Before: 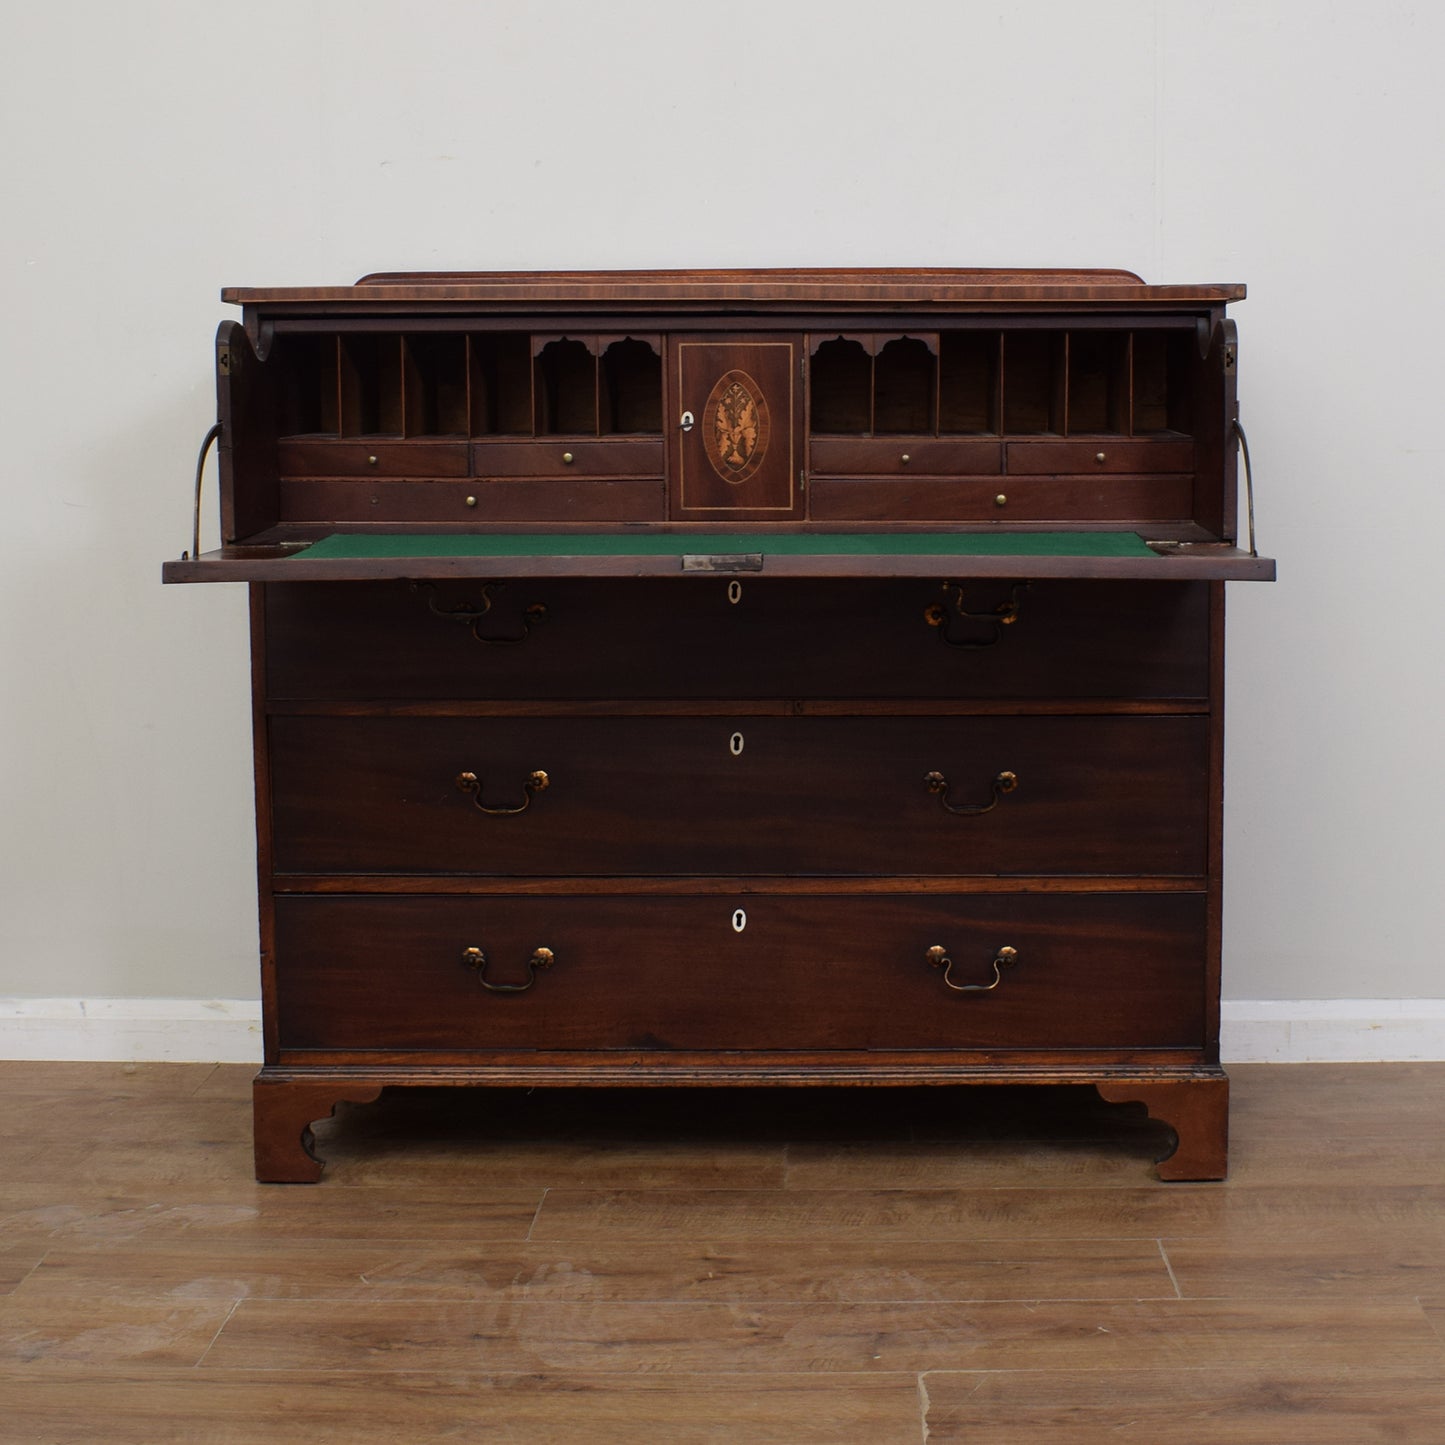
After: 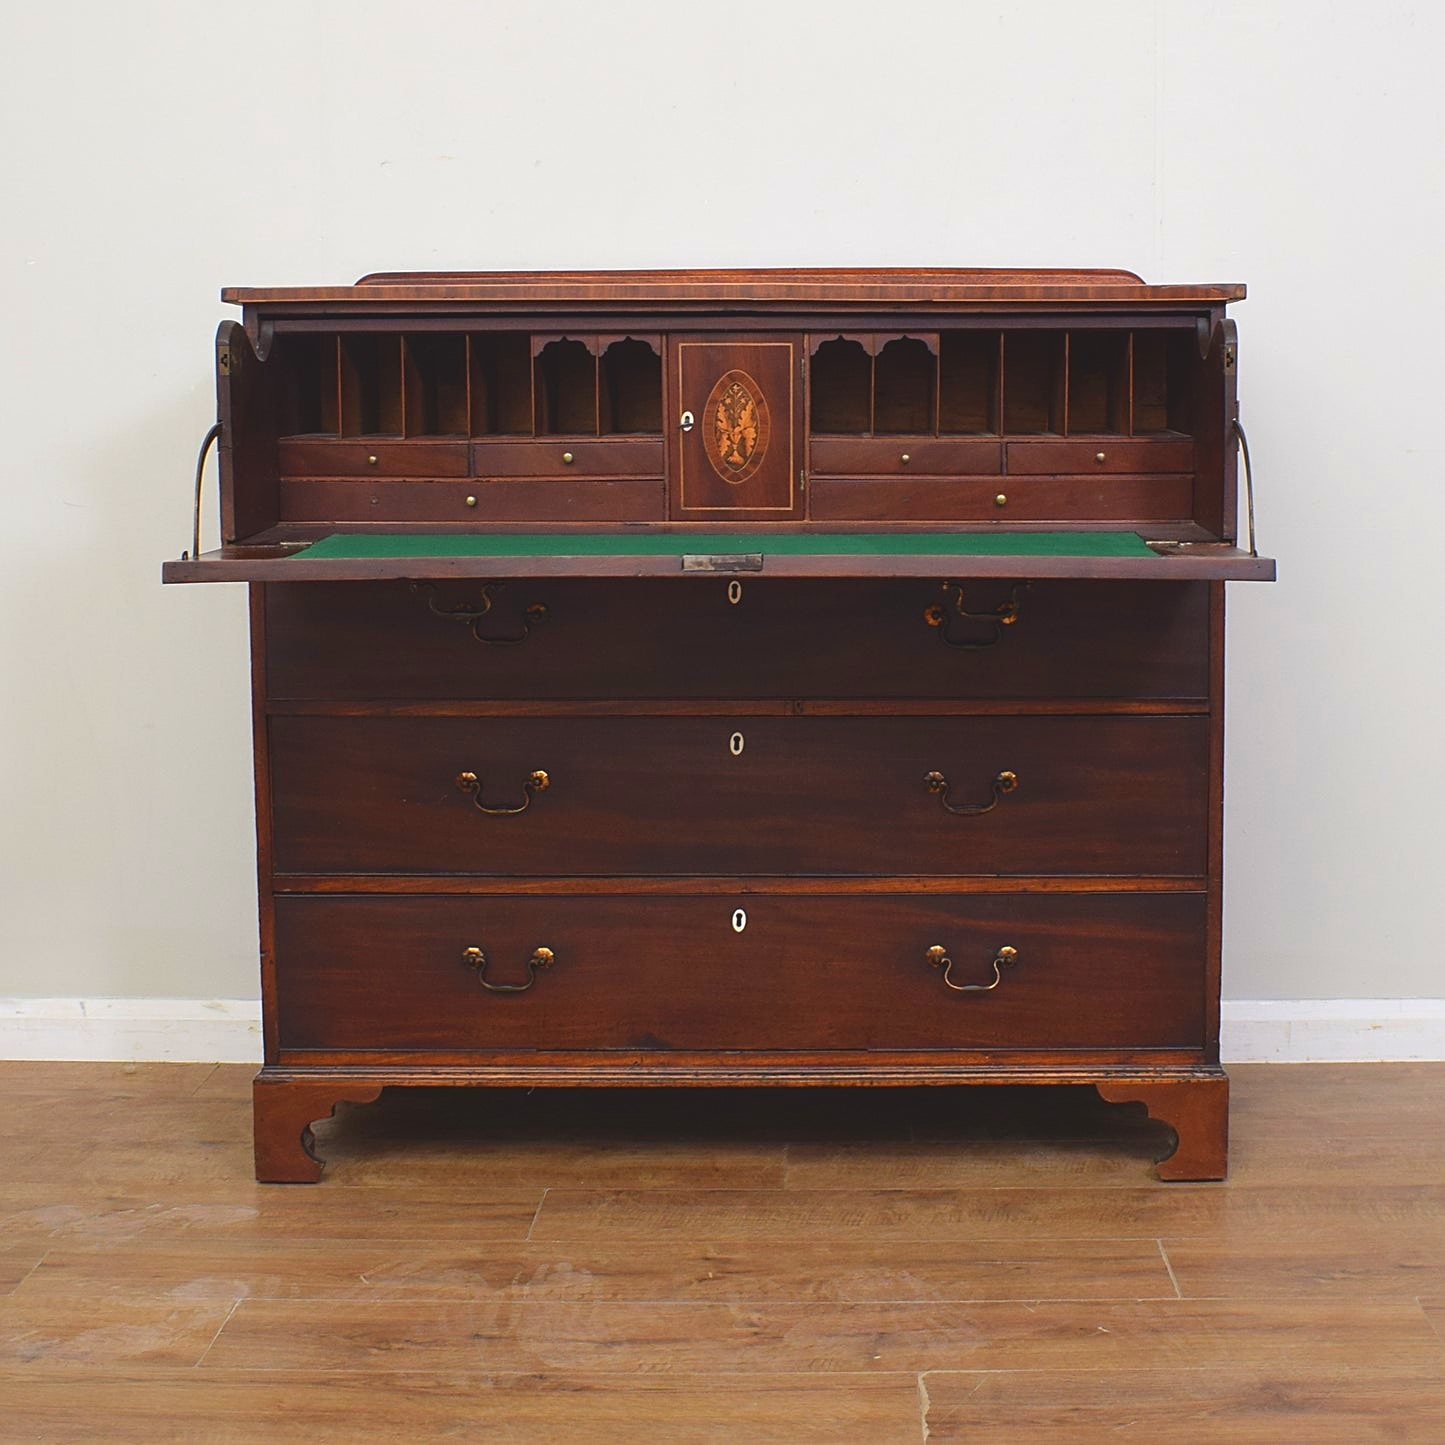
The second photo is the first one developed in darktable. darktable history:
sharpen: on, module defaults
contrast brightness saturation: contrast -0.19, saturation 0.187
exposure: black level correction 0, exposure 0.691 EV, compensate highlight preservation false
